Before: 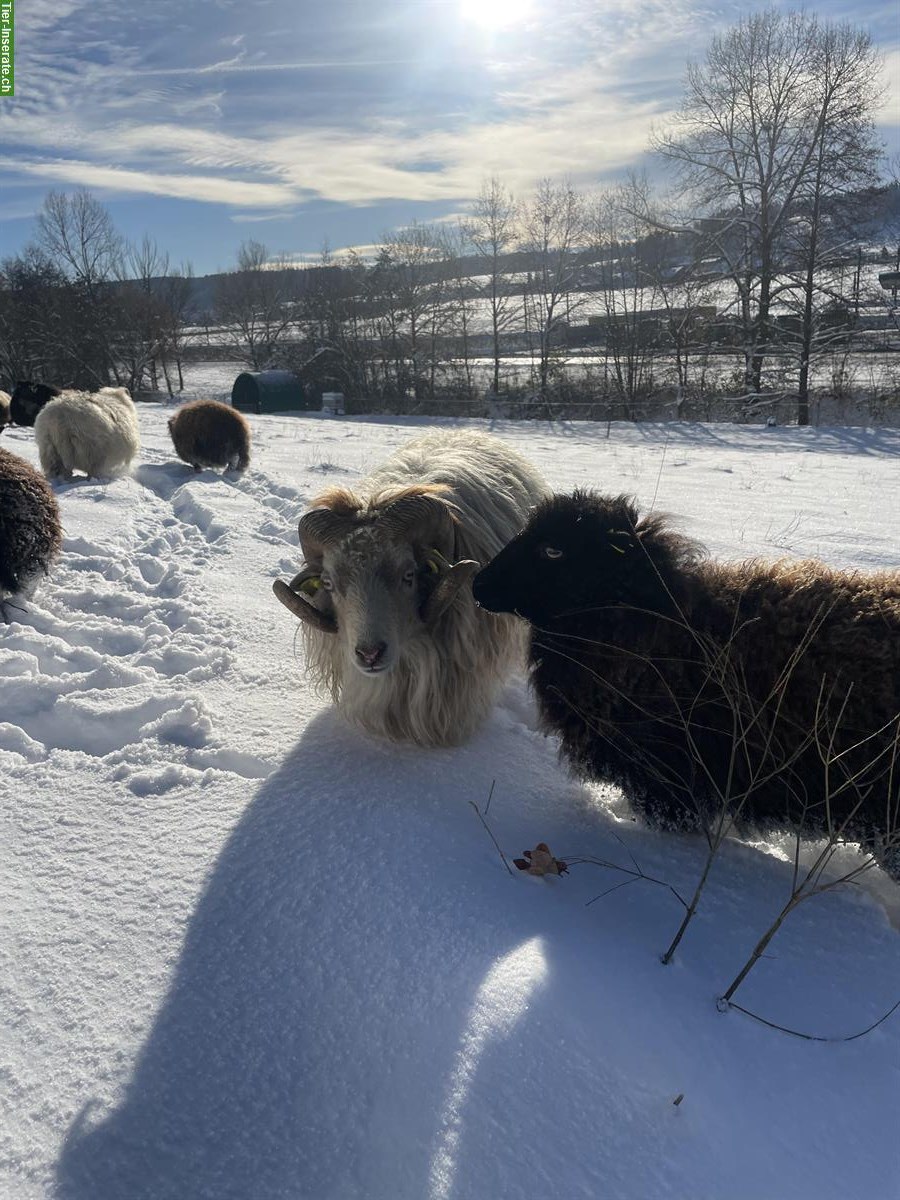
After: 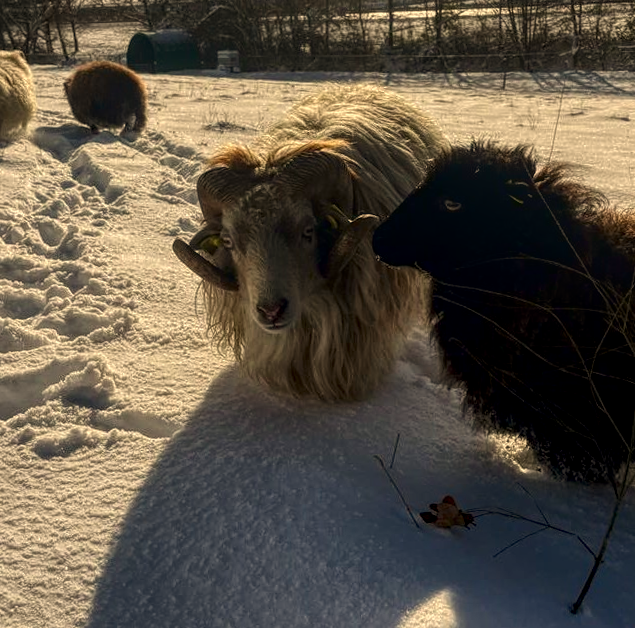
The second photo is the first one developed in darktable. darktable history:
white balance: red 1.123, blue 0.83
rotate and perspective: rotation -1.42°, crop left 0.016, crop right 0.984, crop top 0.035, crop bottom 0.965
crop: left 11.123%, top 27.61%, right 18.3%, bottom 17.034%
local contrast: highlights 74%, shadows 55%, detail 176%, midtone range 0.207
contrast brightness saturation: contrast 0.1, brightness -0.26, saturation 0.14
